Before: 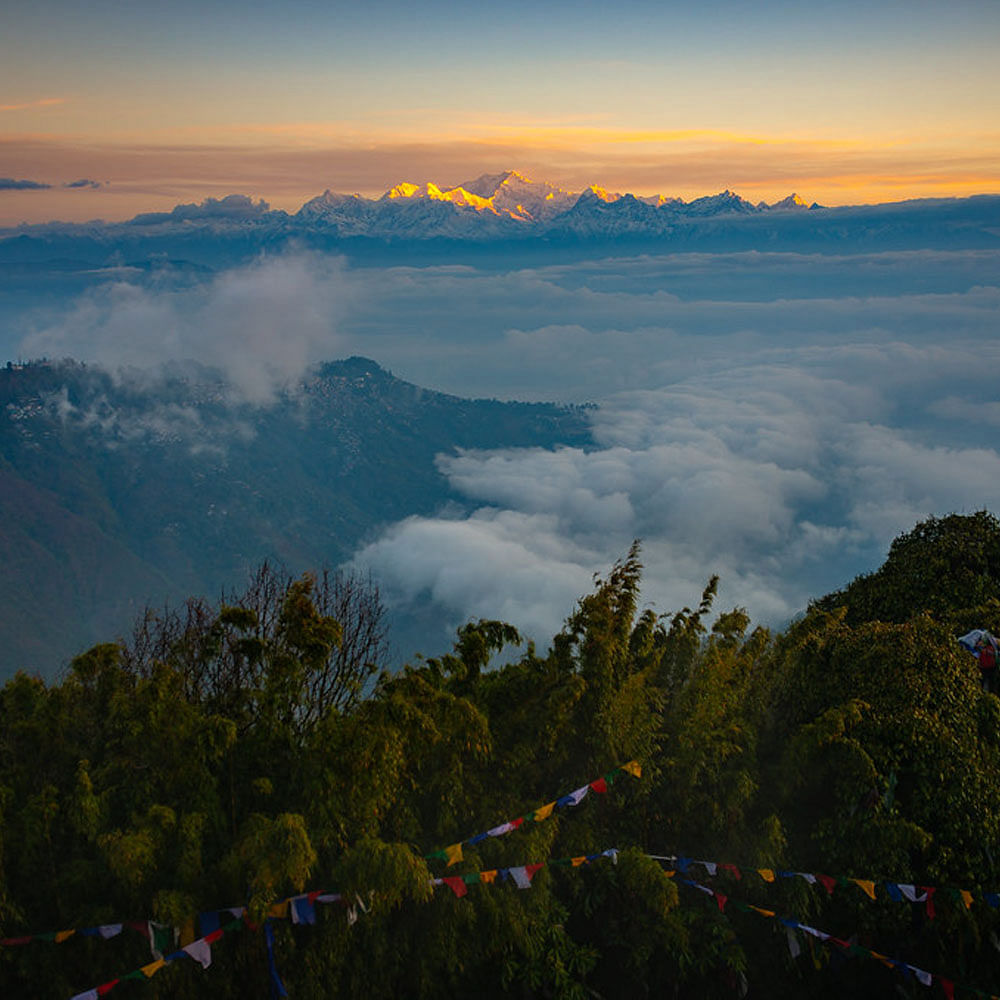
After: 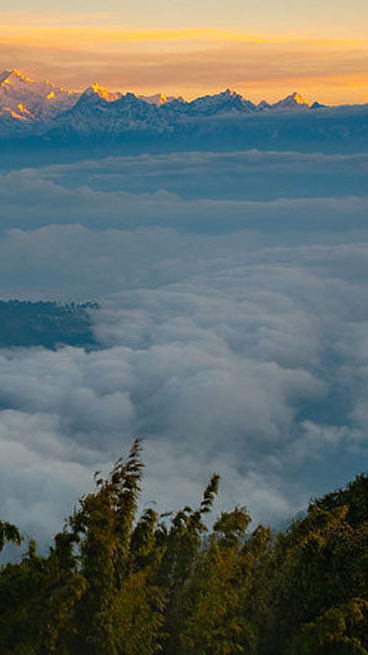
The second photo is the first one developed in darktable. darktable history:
crop and rotate: left 49.915%, top 10.128%, right 13.245%, bottom 24.37%
